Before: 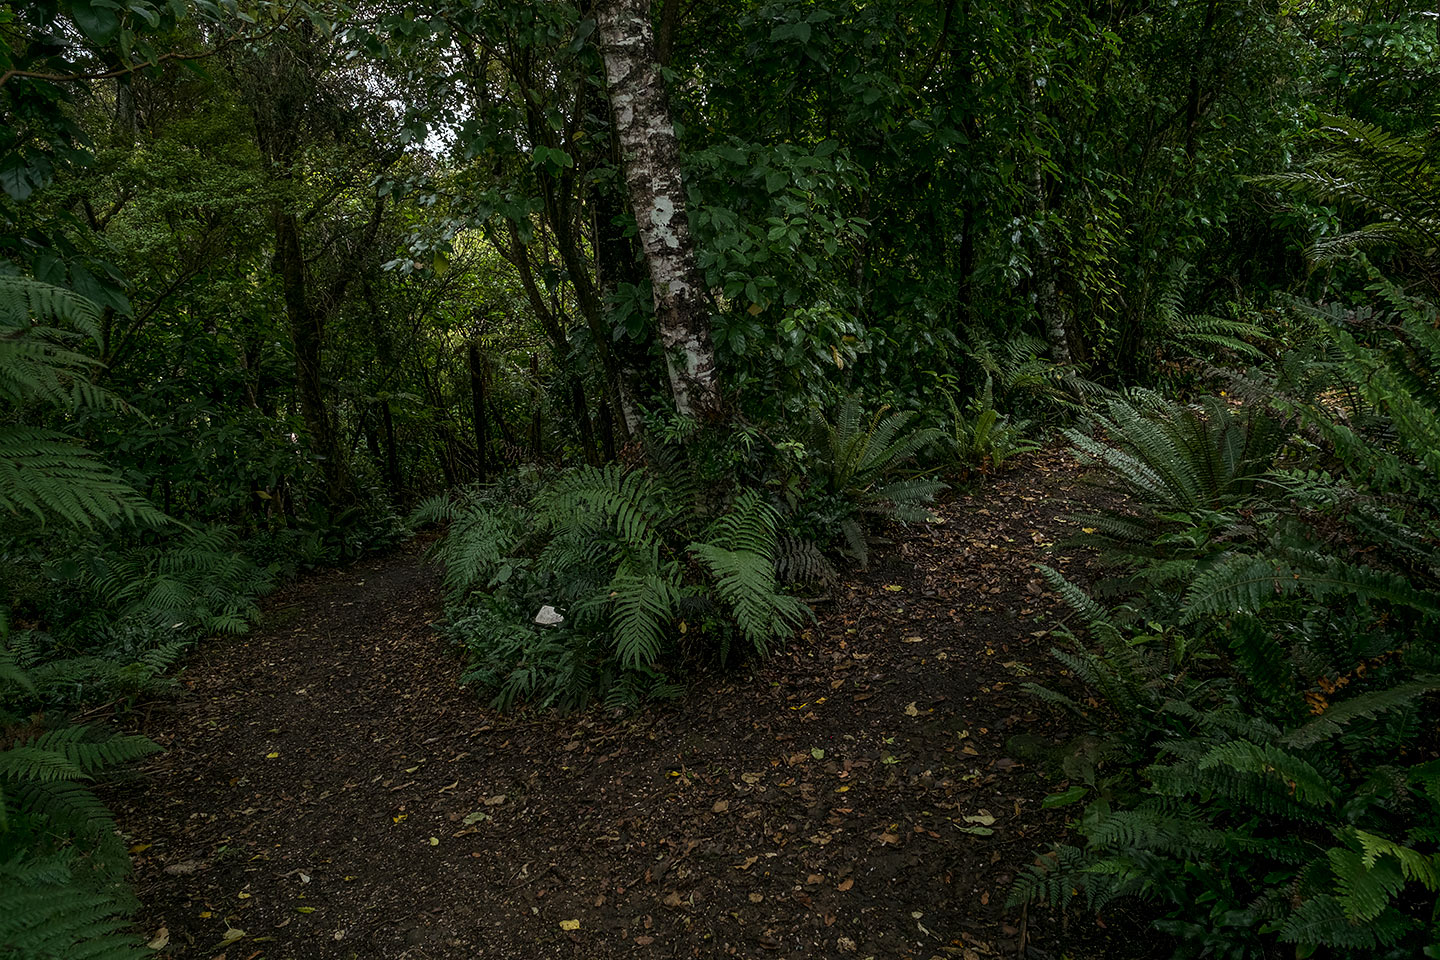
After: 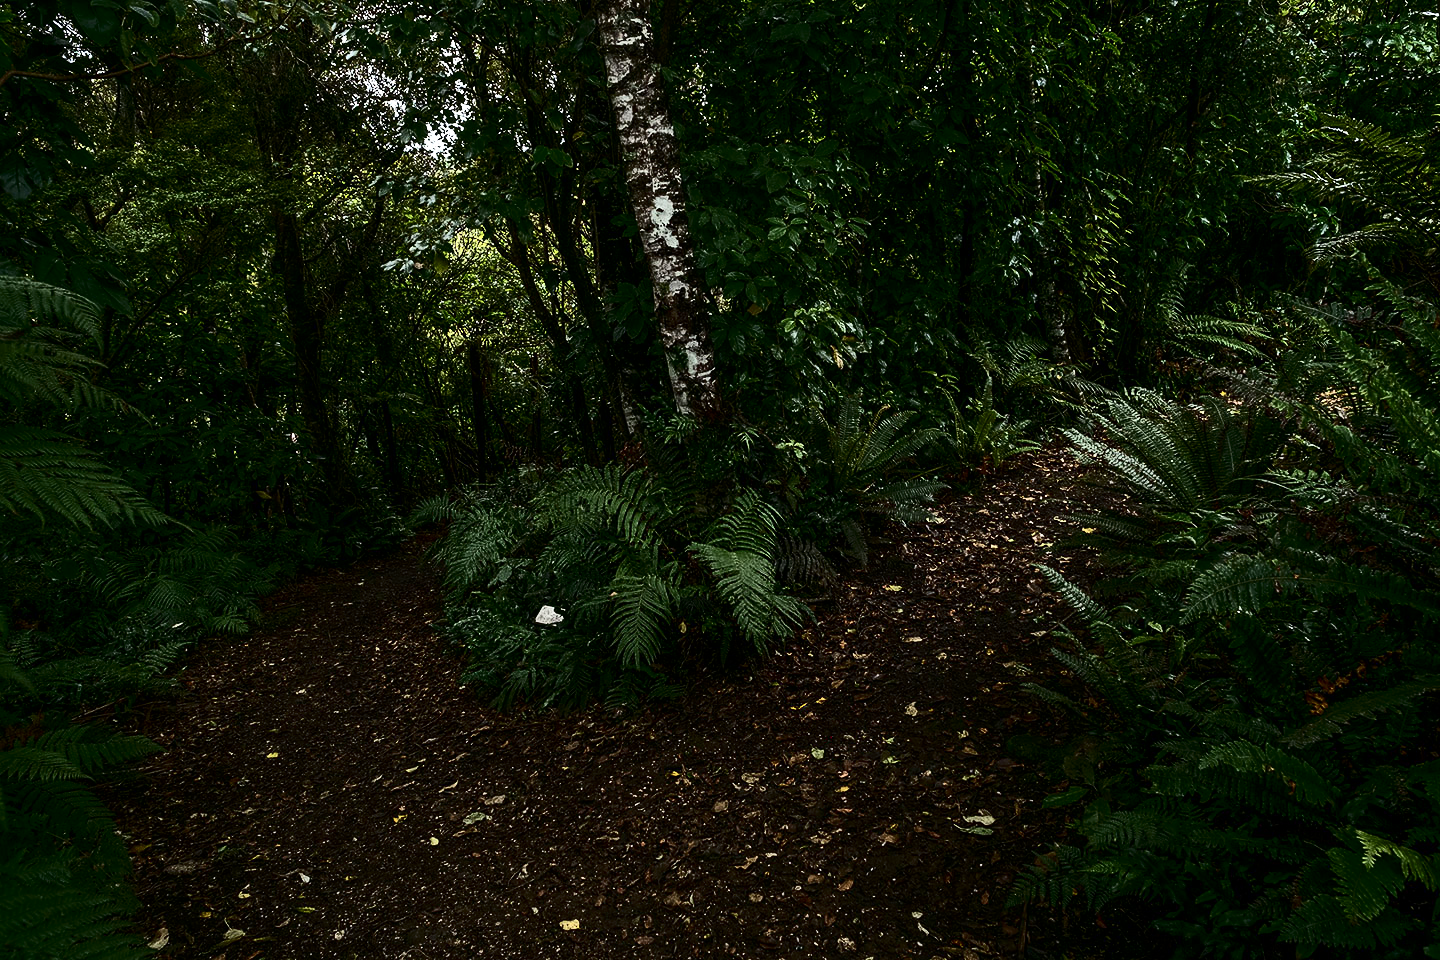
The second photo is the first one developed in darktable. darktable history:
exposure: exposure 0.493 EV, compensate highlight preservation false
contrast brightness saturation: contrast 0.5, saturation -0.1
